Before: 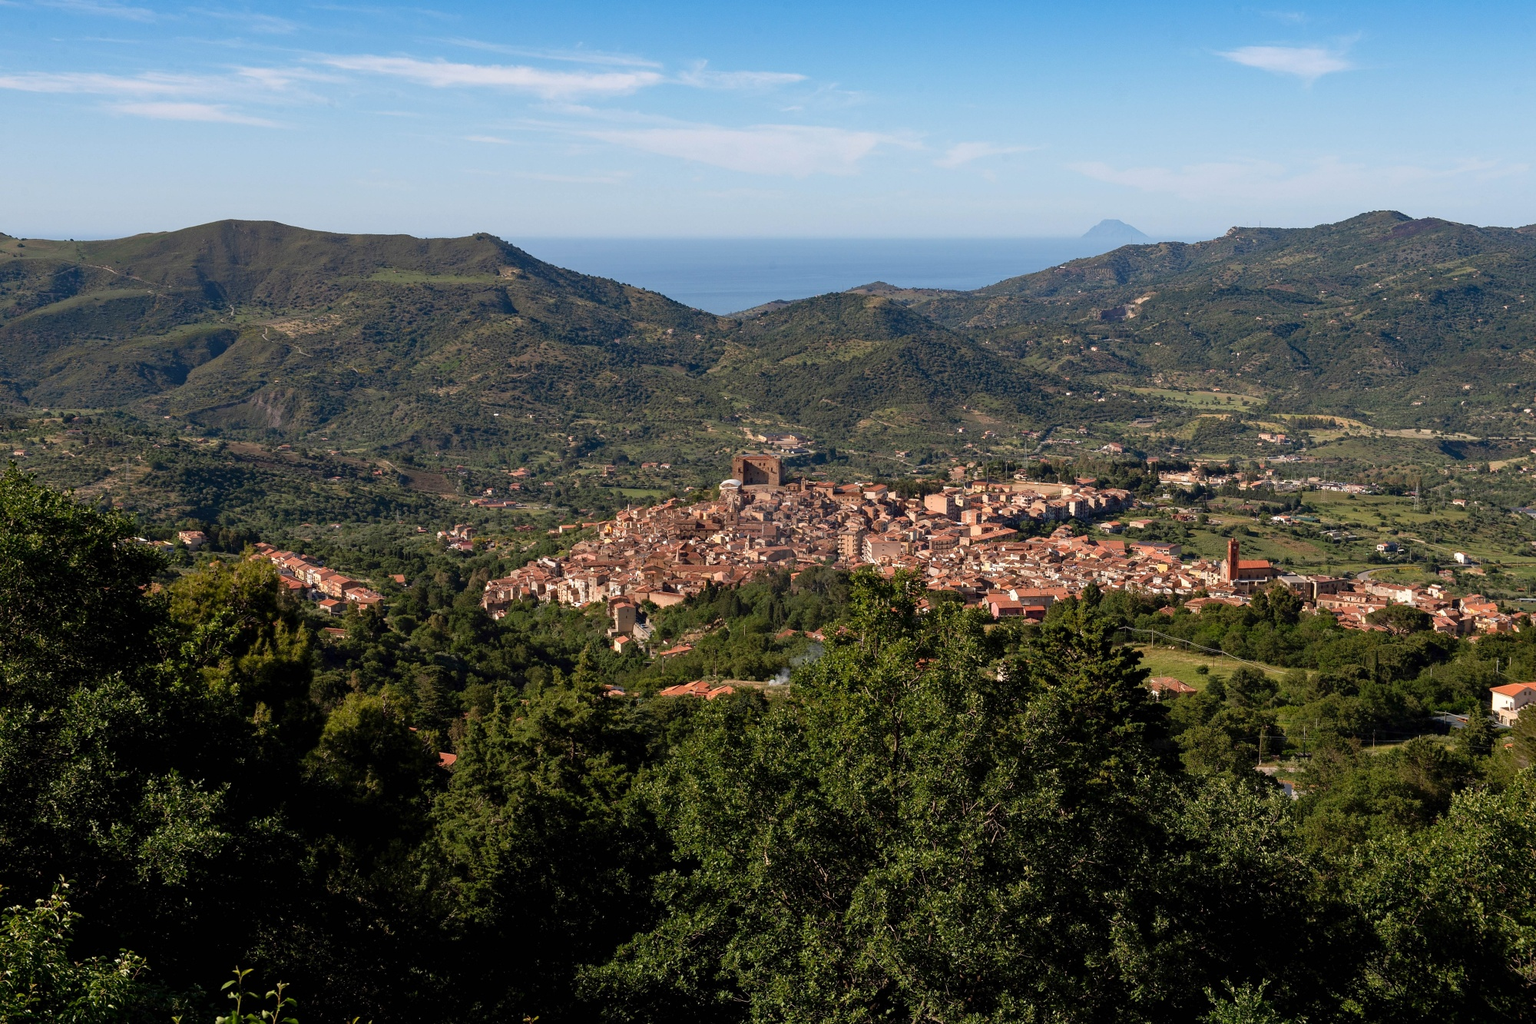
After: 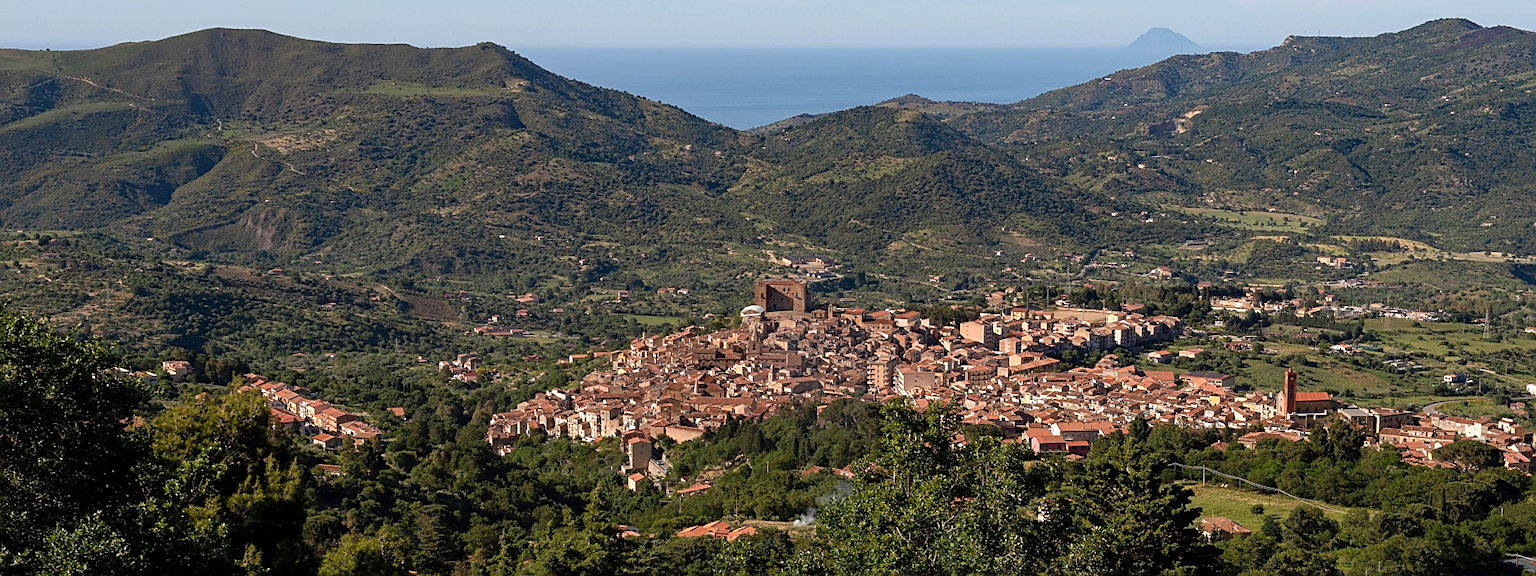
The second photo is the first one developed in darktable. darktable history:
sharpen: amount 0.493
crop: left 1.788%, top 18.922%, right 4.671%, bottom 28.369%
